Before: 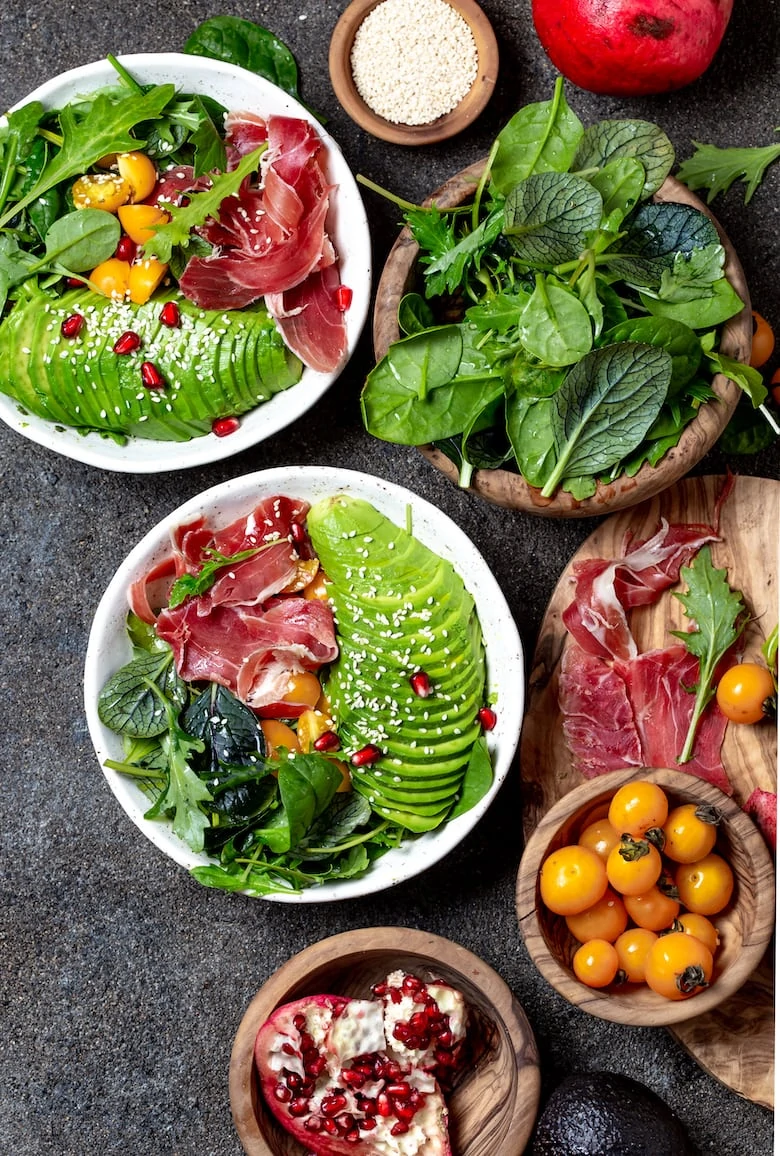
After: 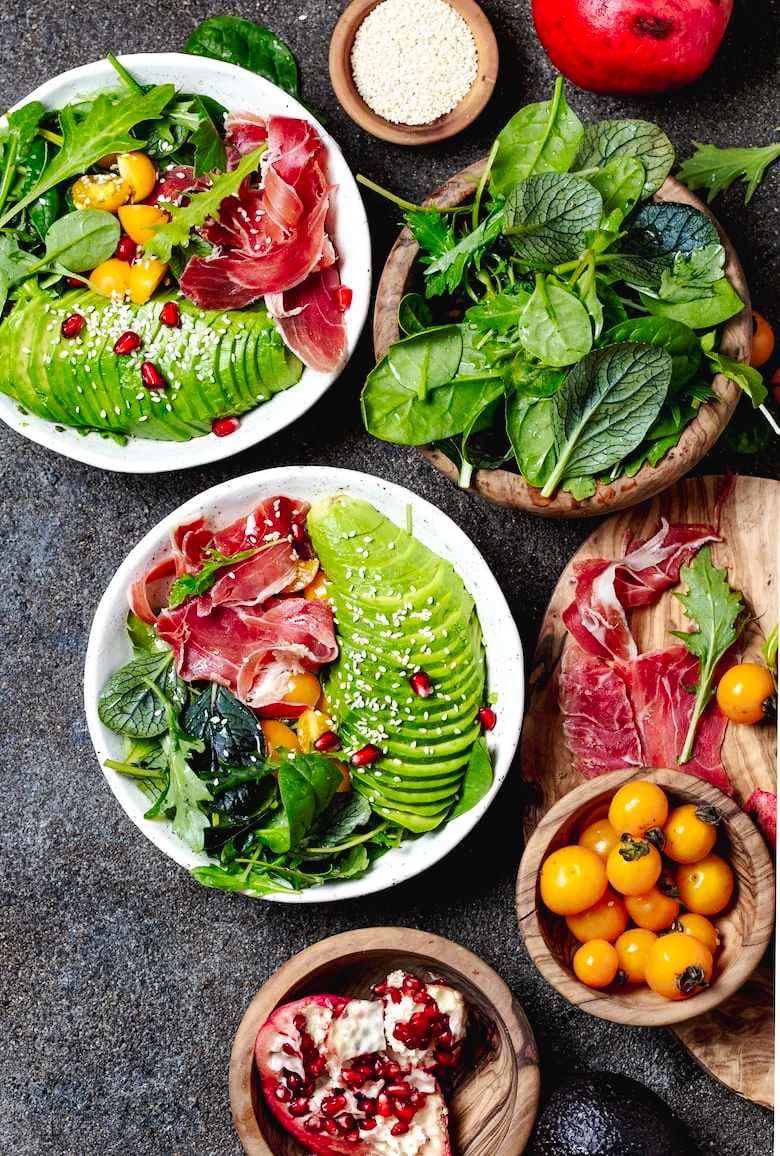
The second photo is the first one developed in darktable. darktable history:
tone curve: curves: ch0 [(0, 0.024) (0.049, 0.038) (0.176, 0.162) (0.33, 0.331) (0.432, 0.475) (0.601, 0.665) (0.843, 0.876) (1, 1)]; ch1 [(0, 0) (0.339, 0.358) (0.445, 0.439) (0.476, 0.47) (0.504, 0.504) (0.53, 0.511) (0.557, 0.558) (0.627, 0.635) (0.728, 0.746) (1, 1)]; ch2 [(0, 0) (0.327, 0.324) (0.417, 0.44) (0.46, 0.453) (0.502, 0.504) (0.526, 0.52) (0.54, 0.564) (0.606, 0.626) (0.76, 0.75) (1, 1)], preserve colors none
